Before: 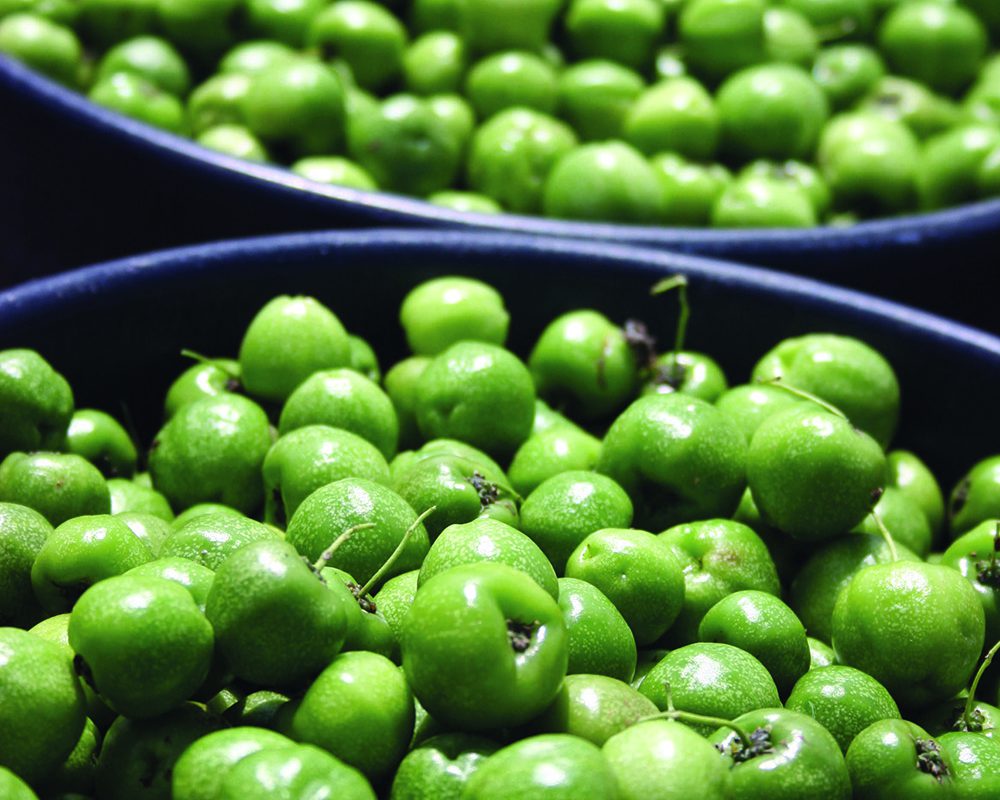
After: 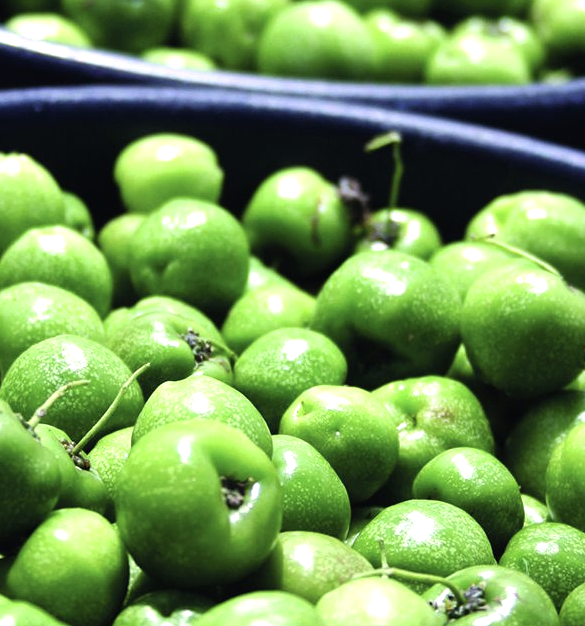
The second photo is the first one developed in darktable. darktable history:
contrast brightness saturation: saturation -0.166
tone equalizer: -8 EV -0.445 EV, -7 EV -0.393 EV, -6 EV -0.358 EV, -5 EV -0.192 EV, -3 EV 0.216 EV, -2 EV 0.363 EV, -1 EV 0.406 EV, +0 EV 0.403 EV
crop and rotate: left 28.635%, top 17.896%, right 12.792%, bottom 3.838%
